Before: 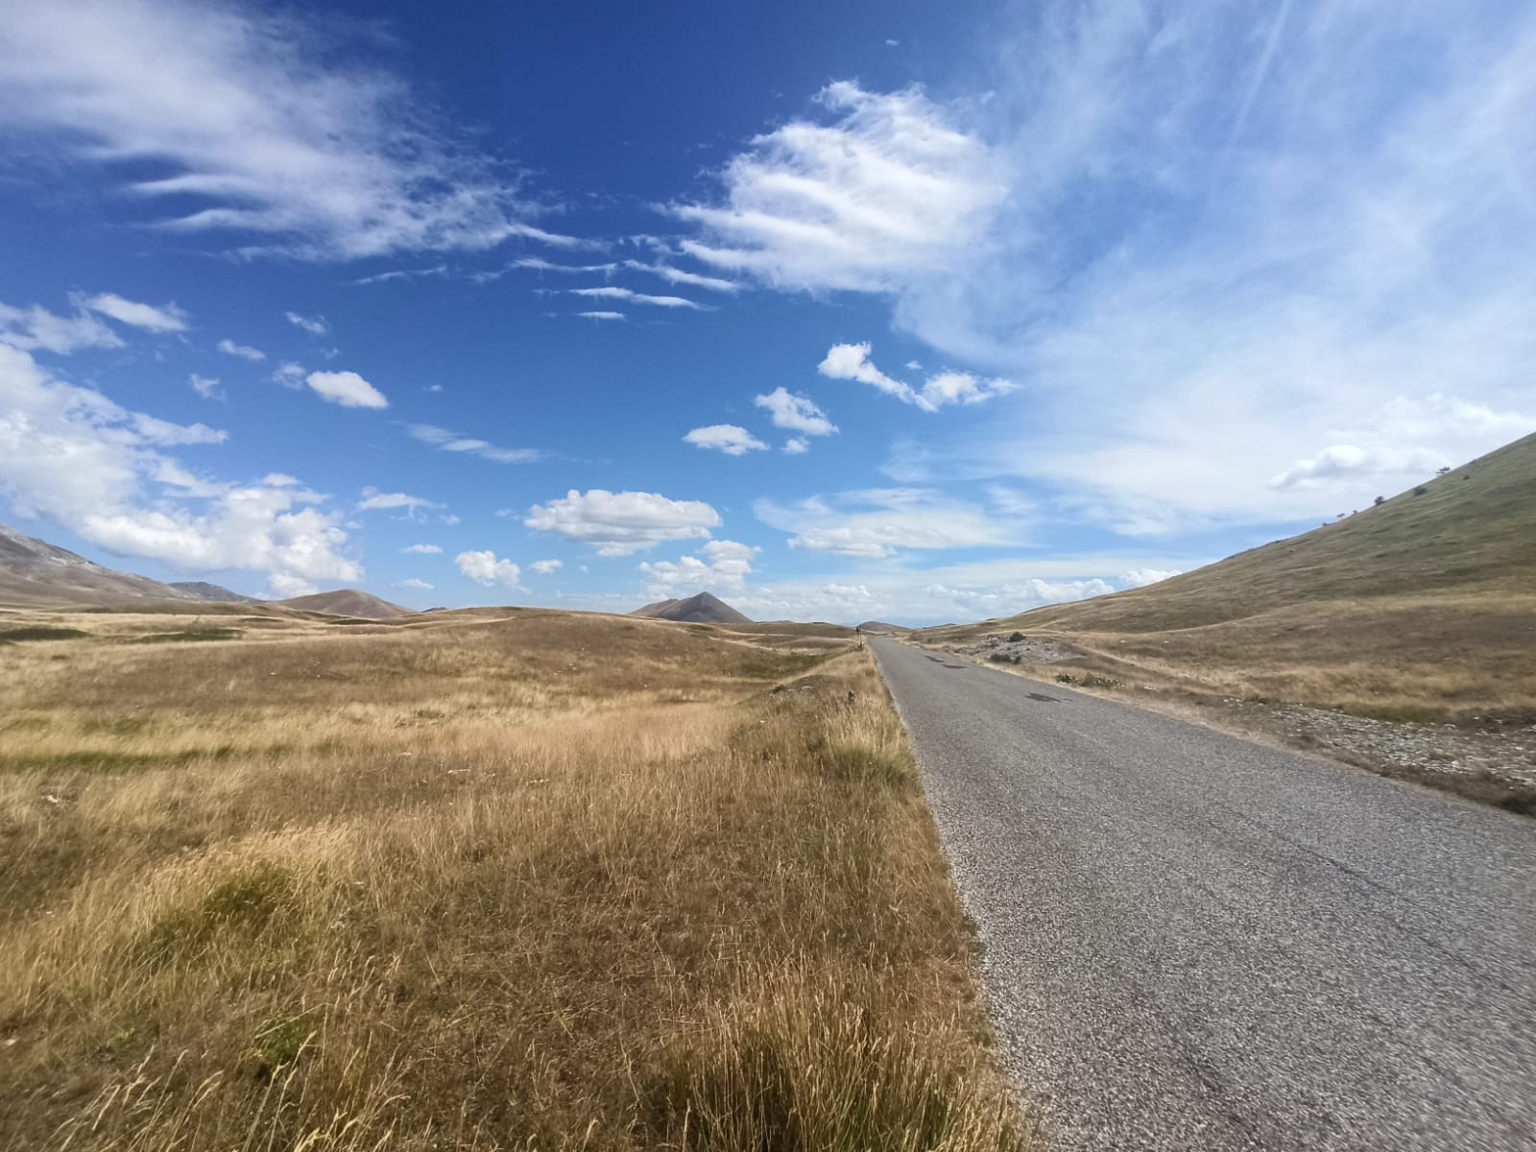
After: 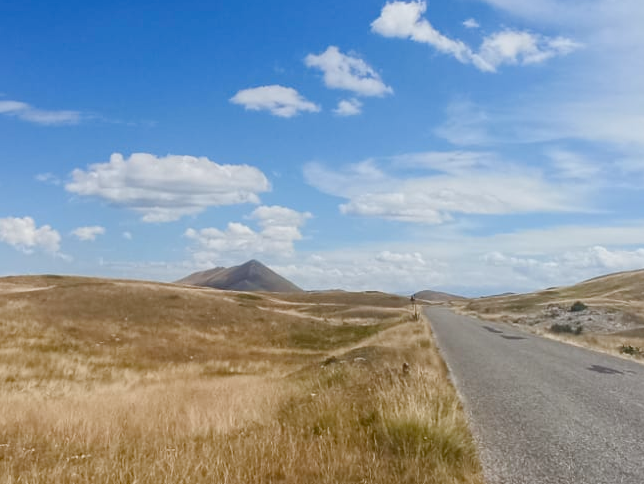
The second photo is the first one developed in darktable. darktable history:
color balance rgb: perceptual saturation grading › global saturation 0.054%, perceptual saturation grading › highlights -17.806%, perceptual saturation grading › mid-tones 32.514%, perceptual saturation grading › shadows 50.395%, contrast -9.456%
crop: left 30.098%, top 29.75%, right 29.625%, bottom 29.845%
